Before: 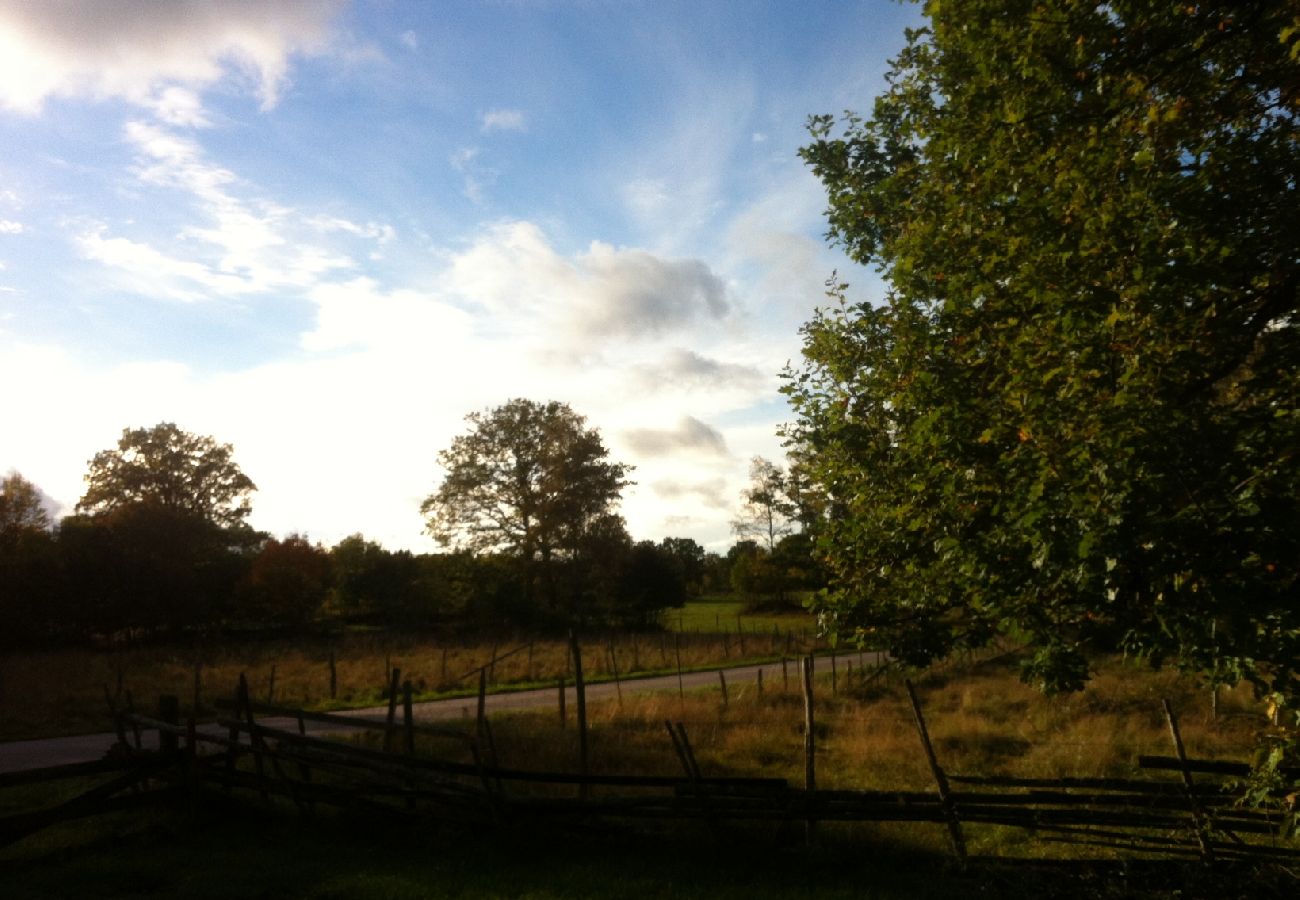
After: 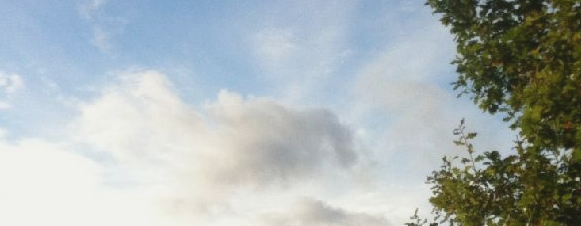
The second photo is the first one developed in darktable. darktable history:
crop: left 28.64%, top 16.832%, right 26.637%, bottom 58.055%
contrast brightness saturation: contrast -0.1, saturation -0.1
